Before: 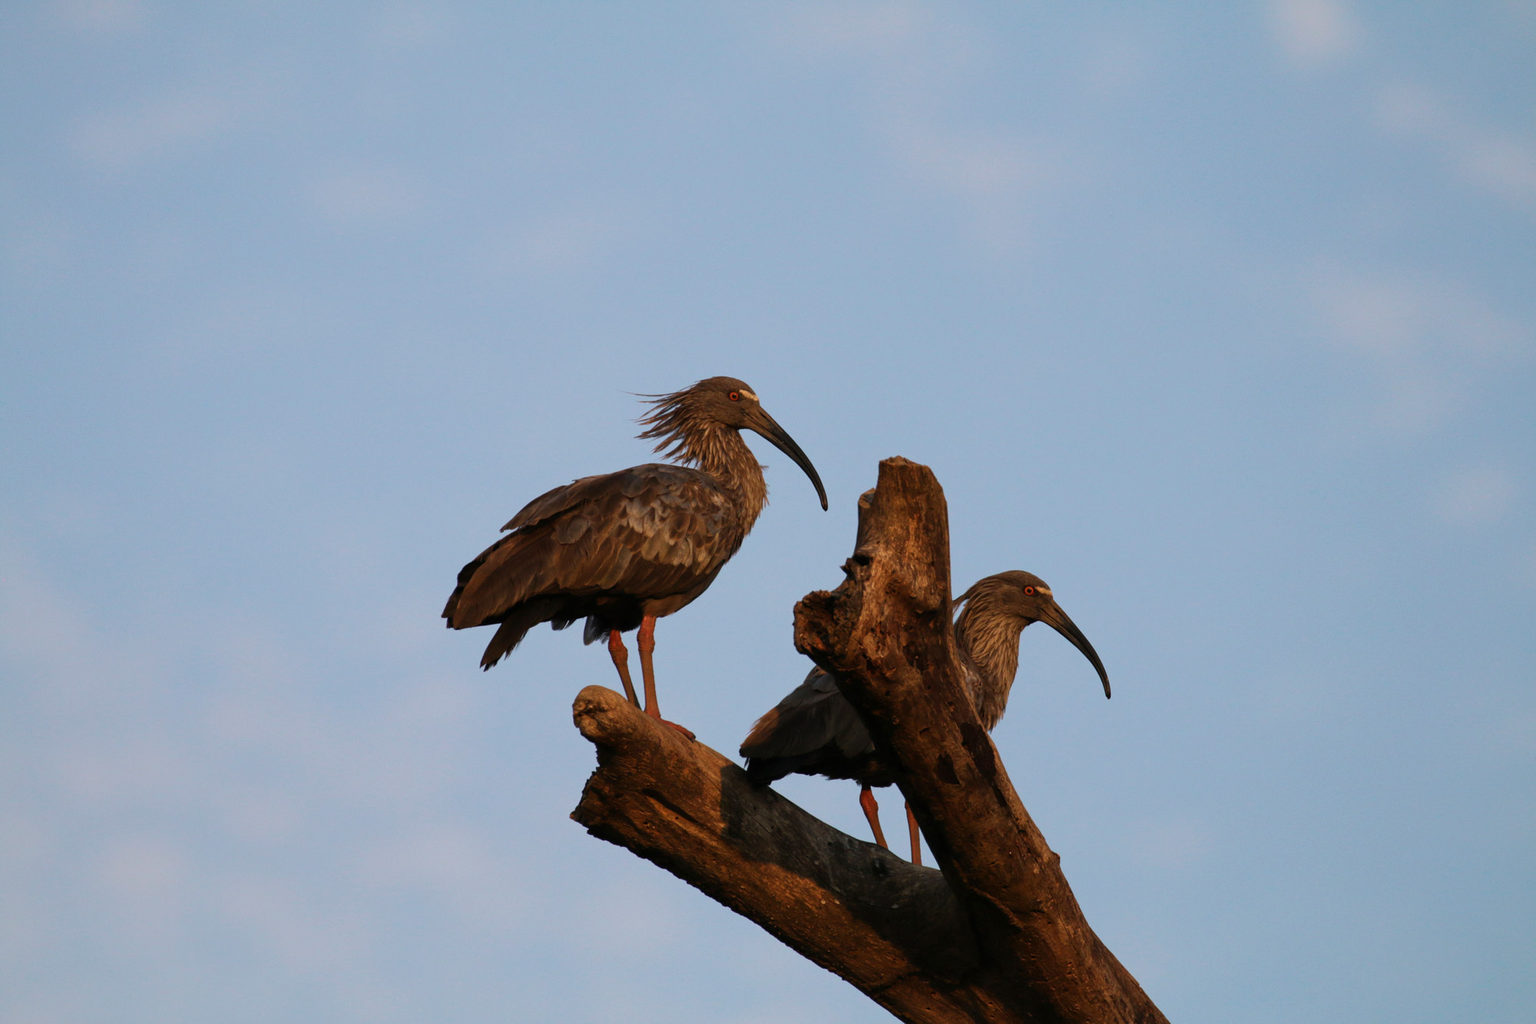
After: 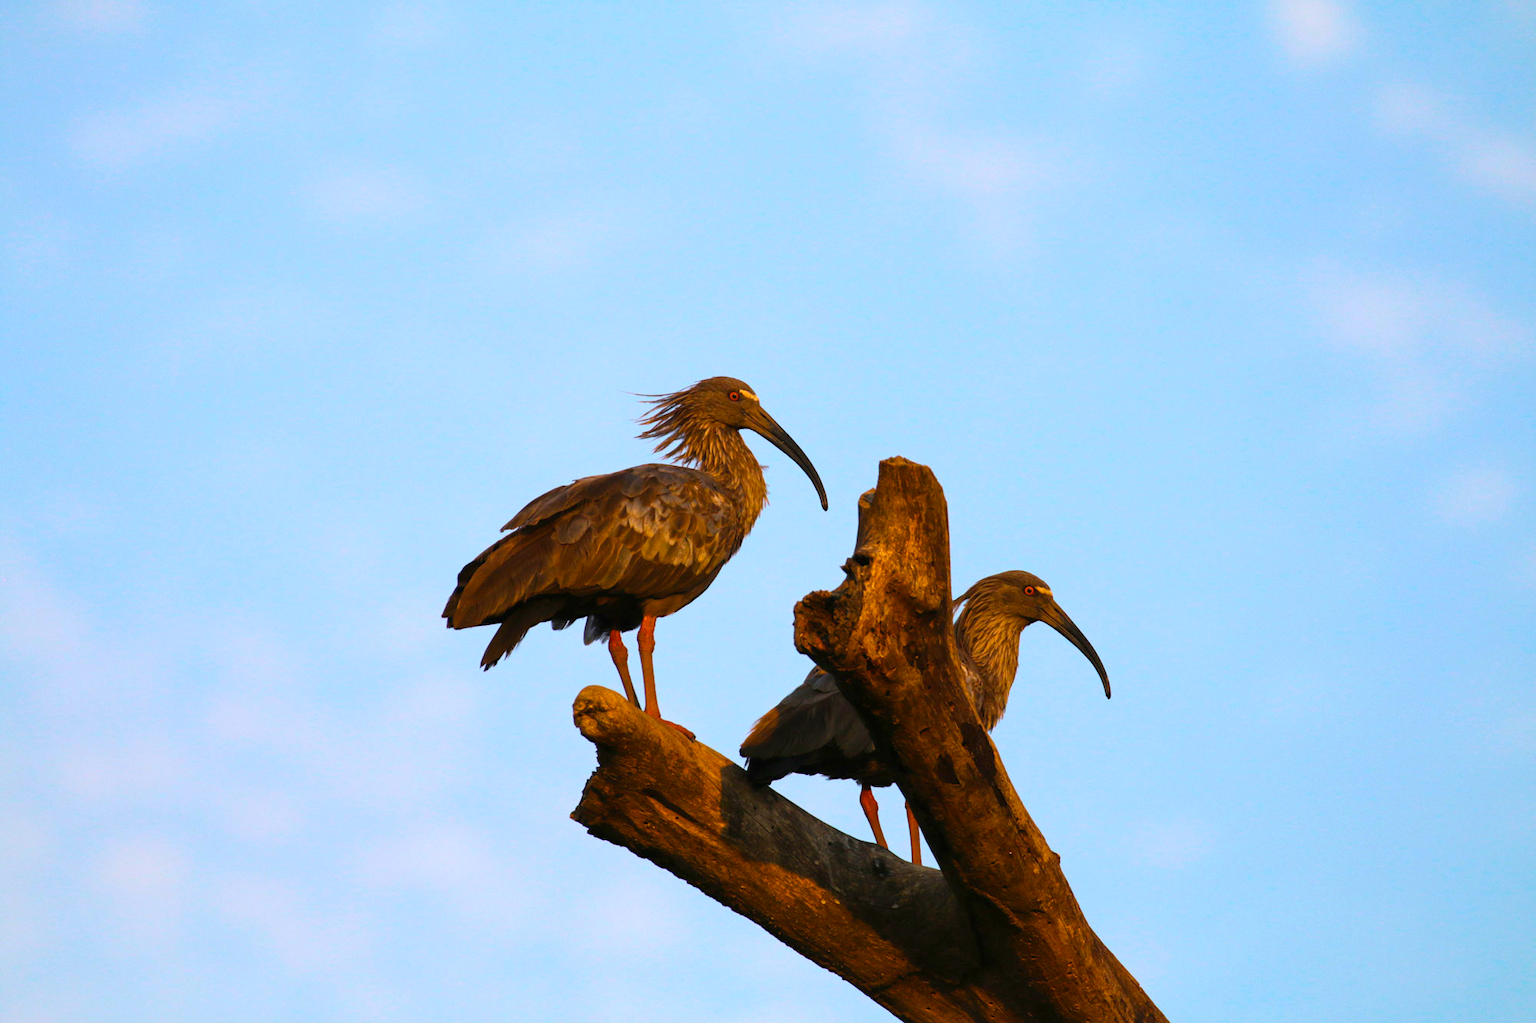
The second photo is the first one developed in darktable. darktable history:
exposure: black level correction 0, exposure 0.692 EV, compensate highlight preservation false
color balance rgb: linear chroma grading › global chroma 42.256%, perceptual saturation grading › global saturation -0.061%, global vibrance 20%
